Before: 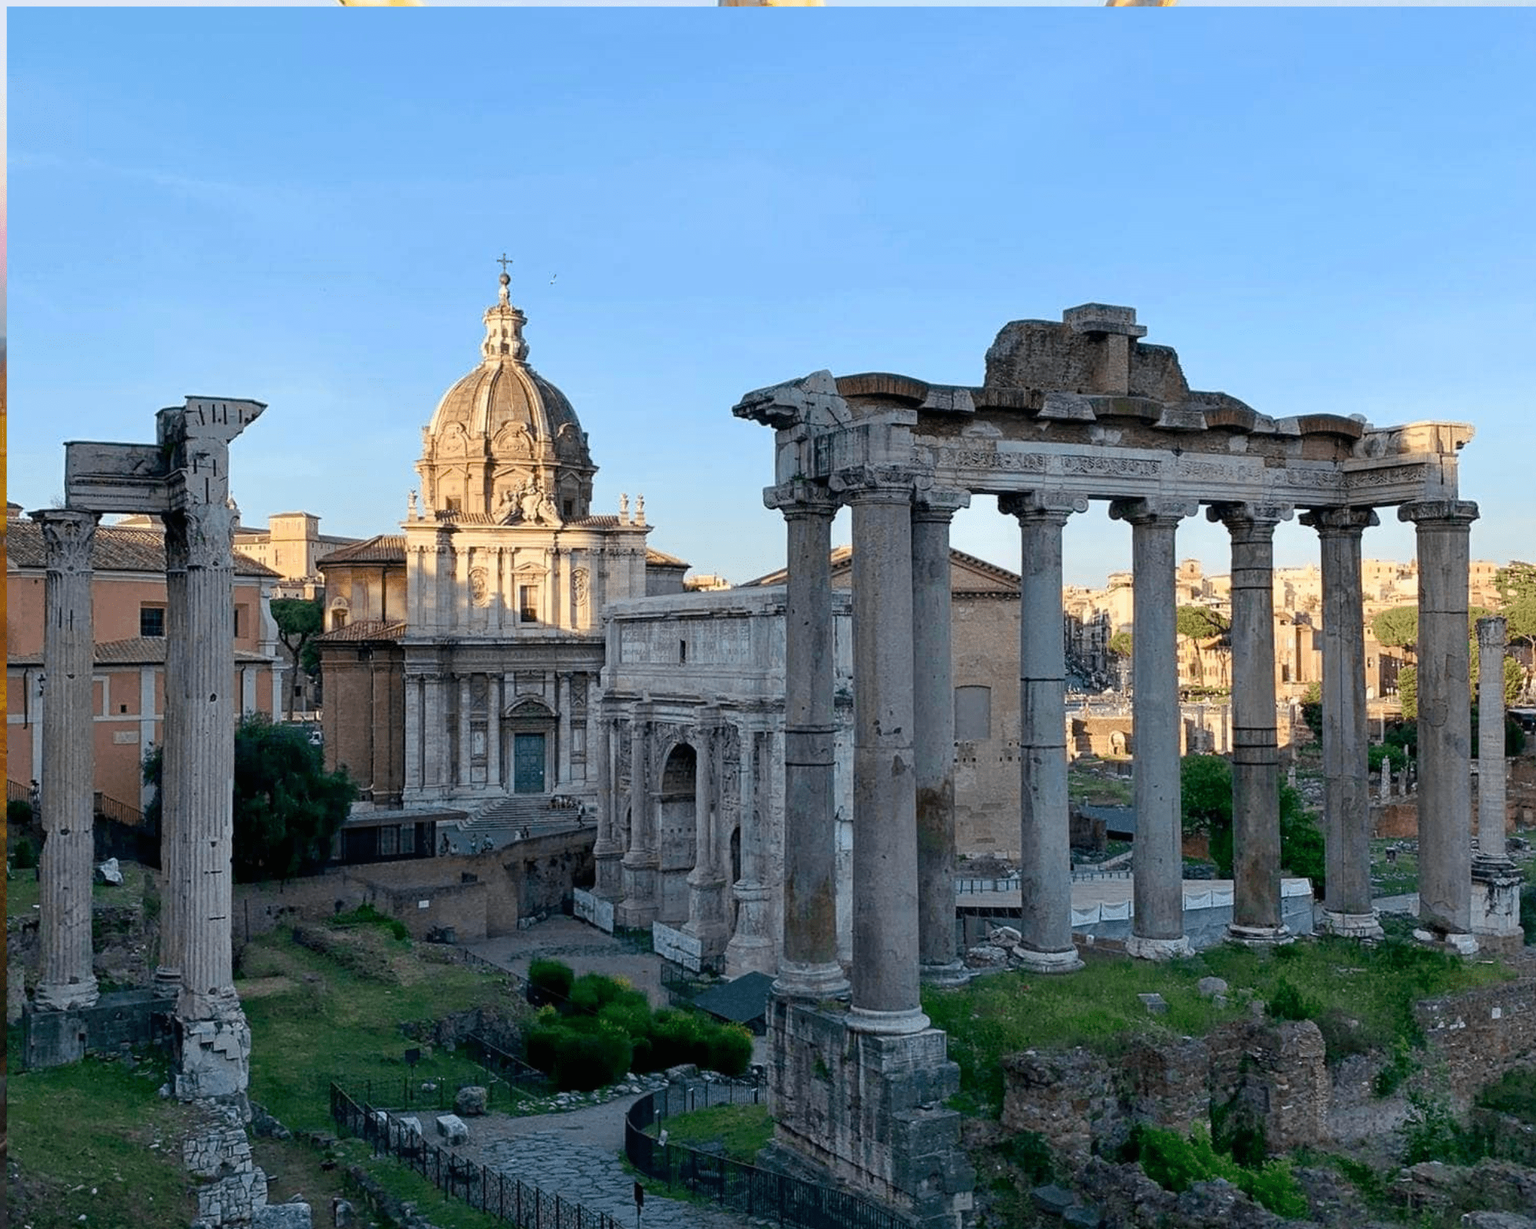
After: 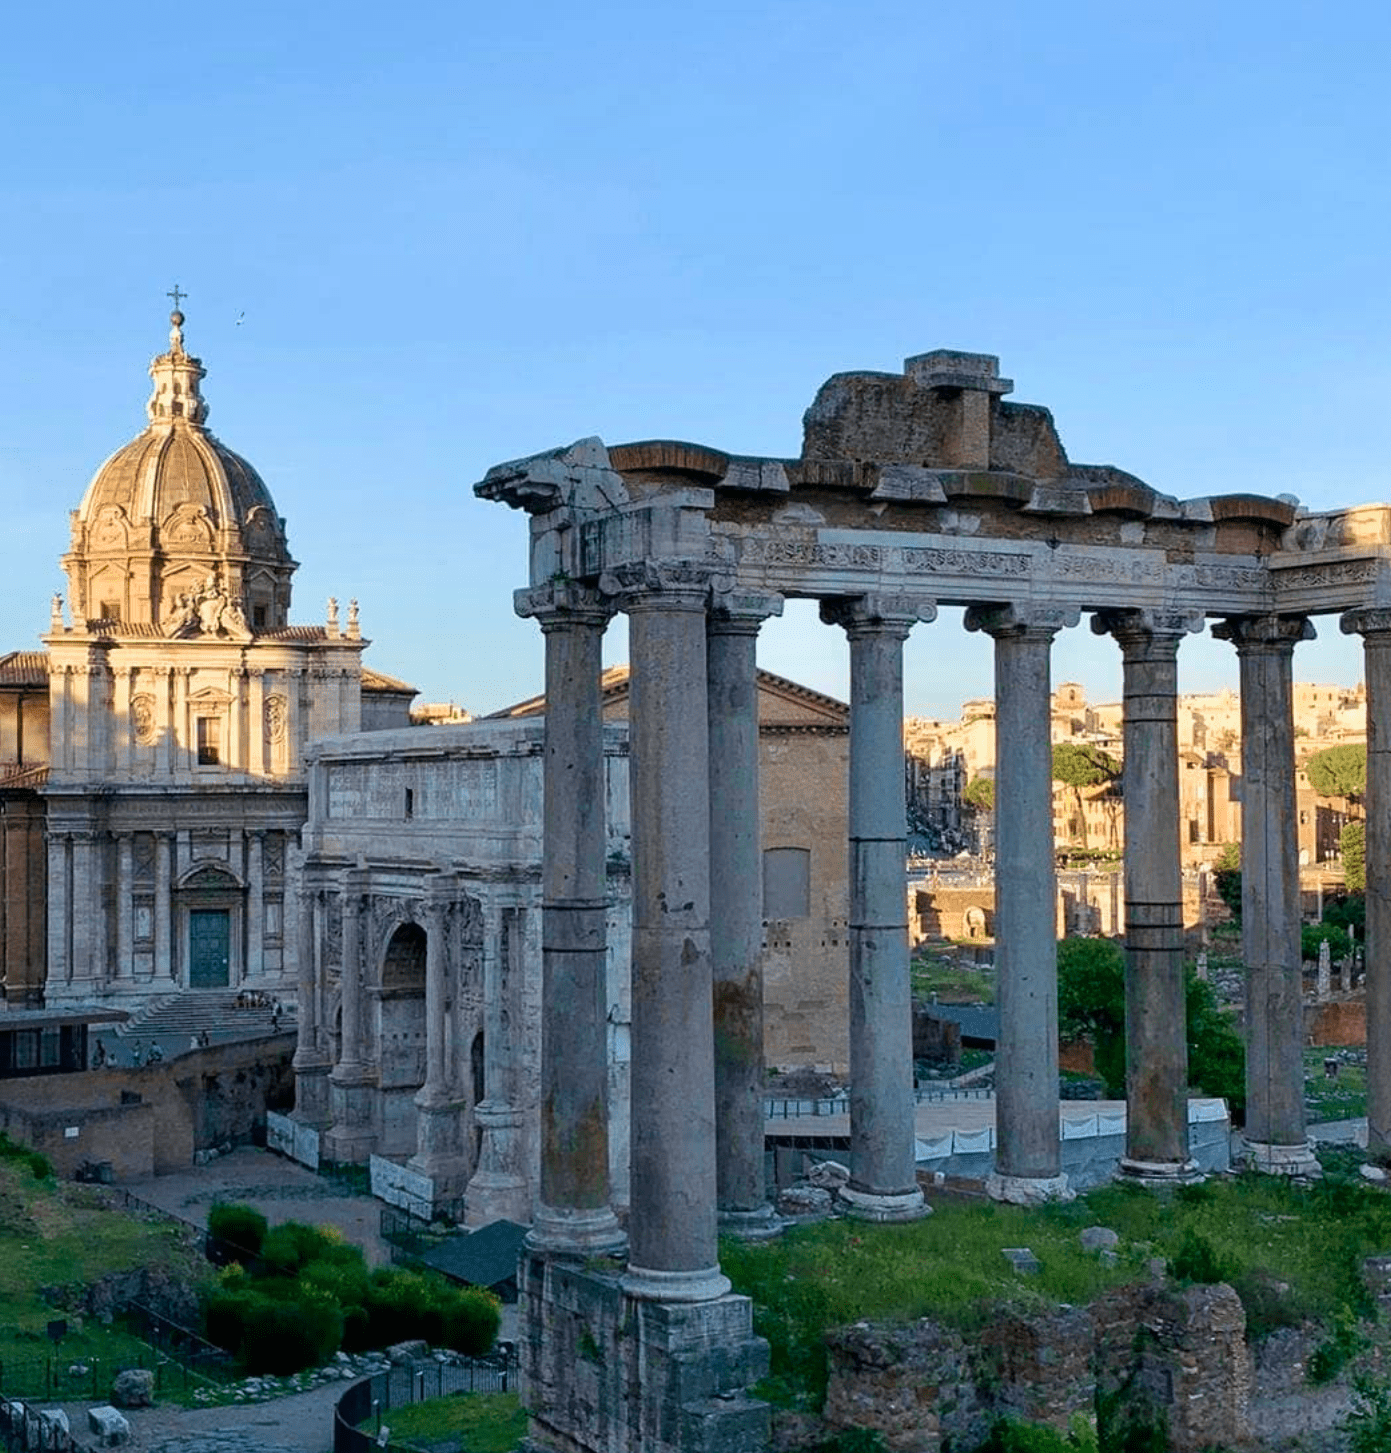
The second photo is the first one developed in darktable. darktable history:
crop and rotate: left 24.034%, top 2.838%, right 6.406%, bottom 6.299%
velvia: strength 45%
